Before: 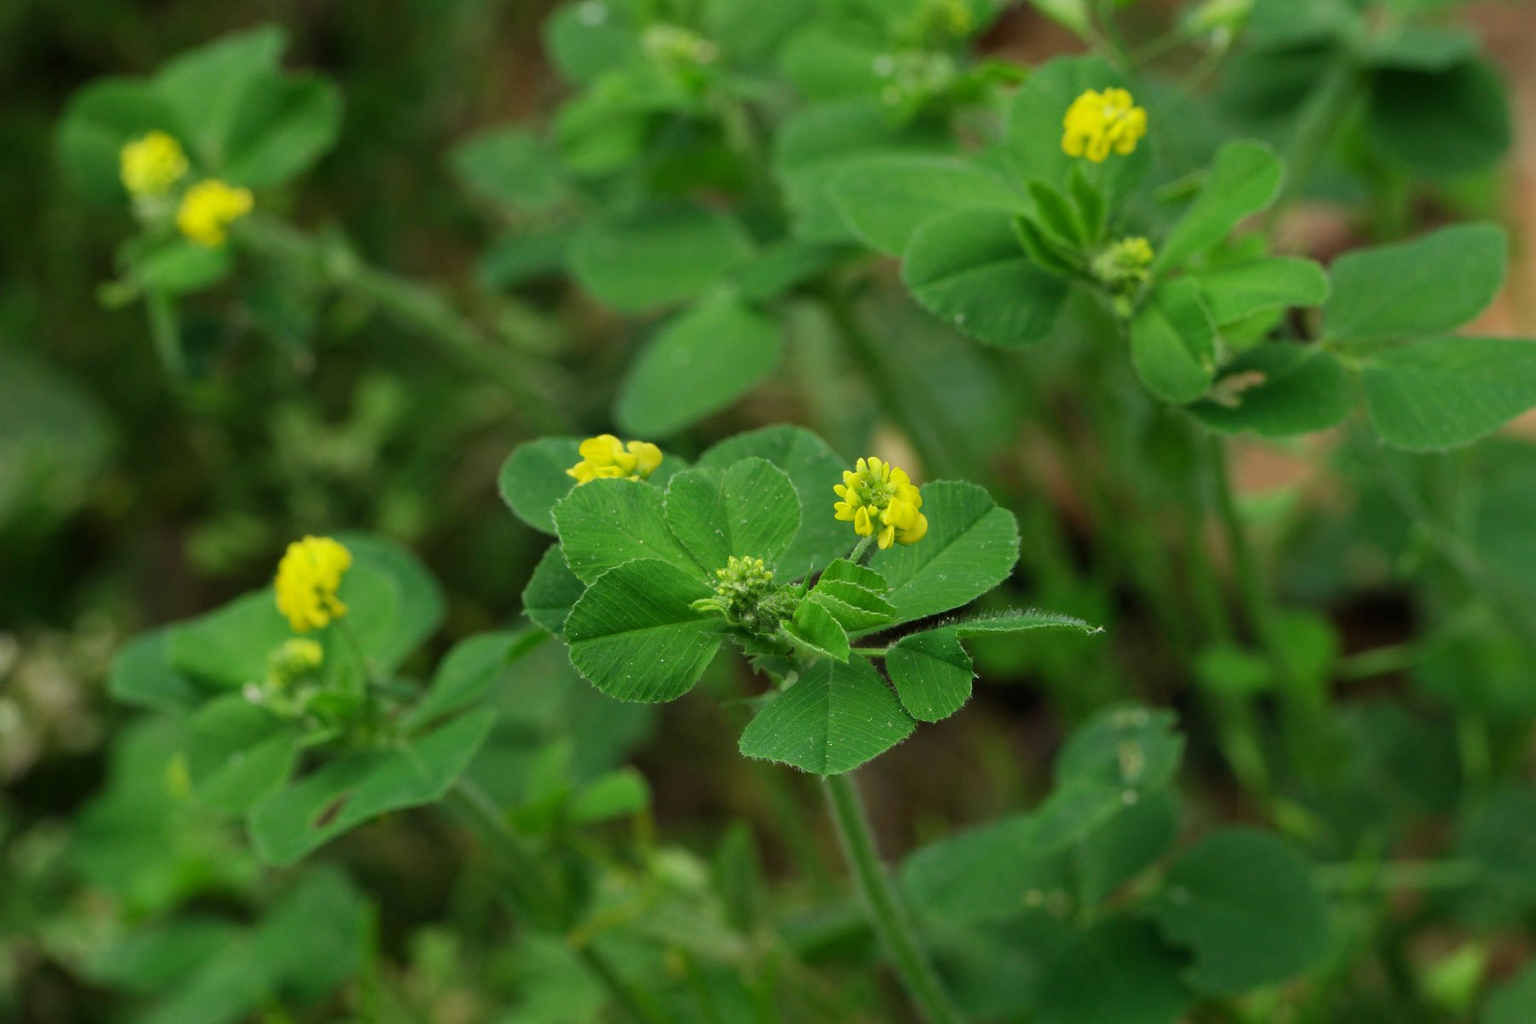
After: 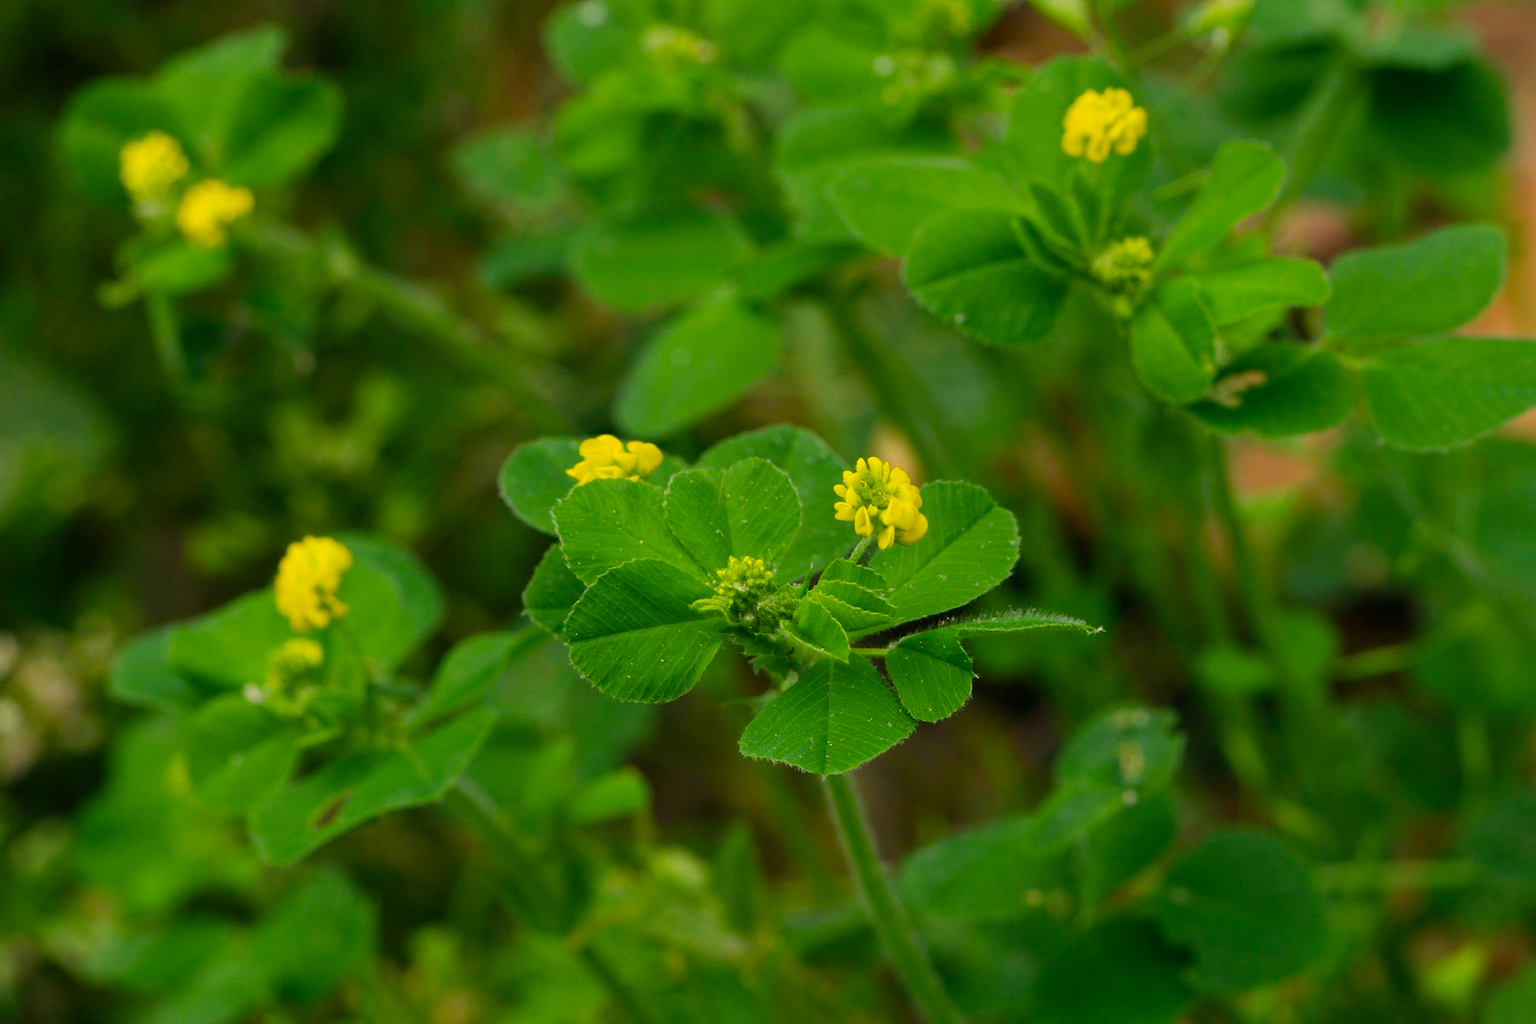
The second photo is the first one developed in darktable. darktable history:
color balance rgb: shadows lift › chroma 0.979%, shadows lift › hue 112.31°, power › chroma 0.513%, power › hue 215.2°, perceptual saturation grading › global saturation 24.98%, global vibrance 20%
color correction: highlights a* 14.49, highlights b* 4.84
